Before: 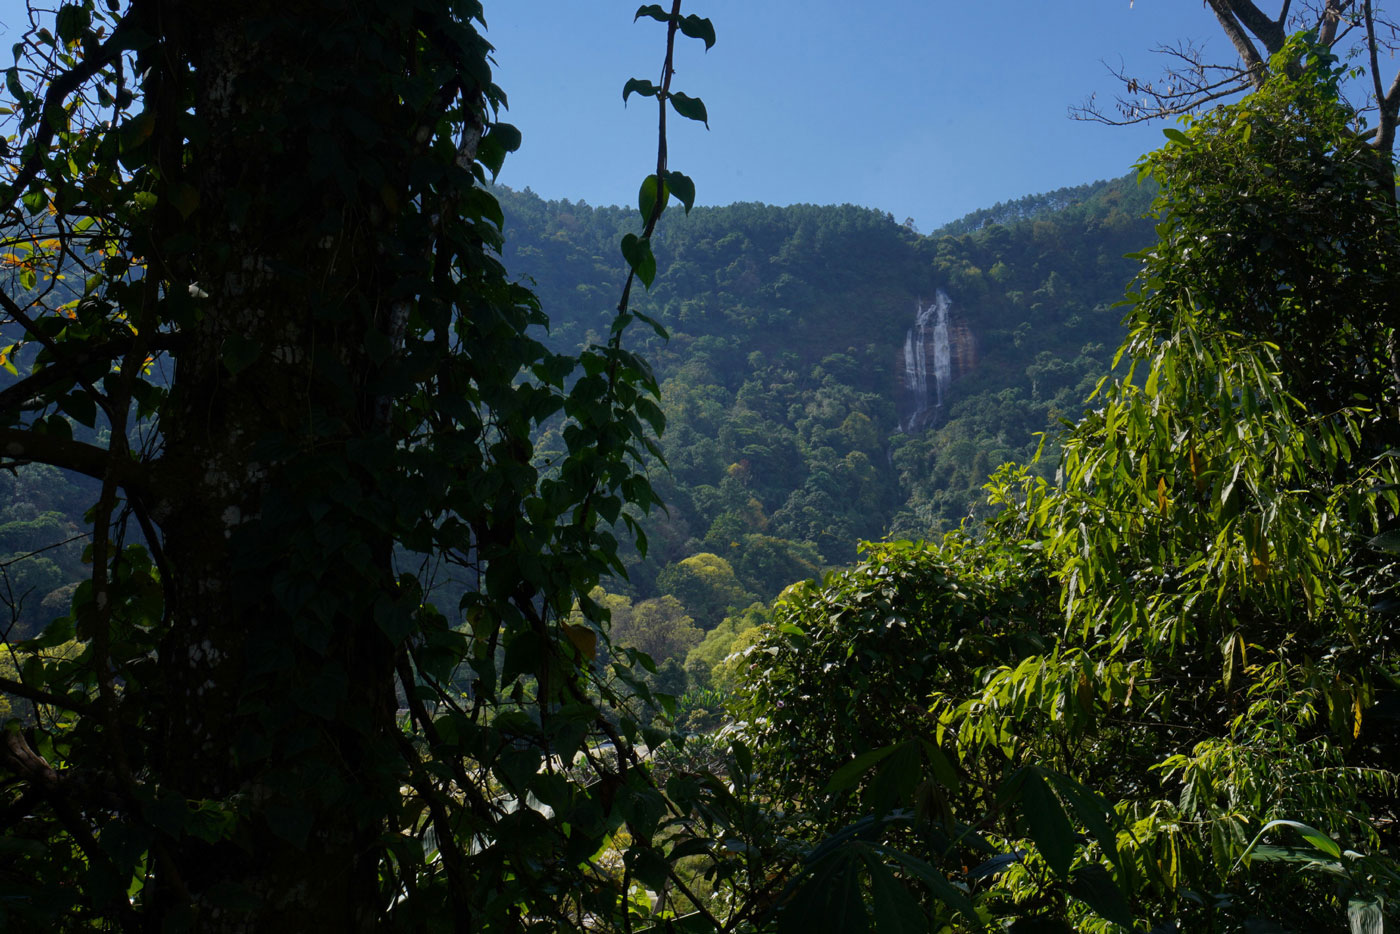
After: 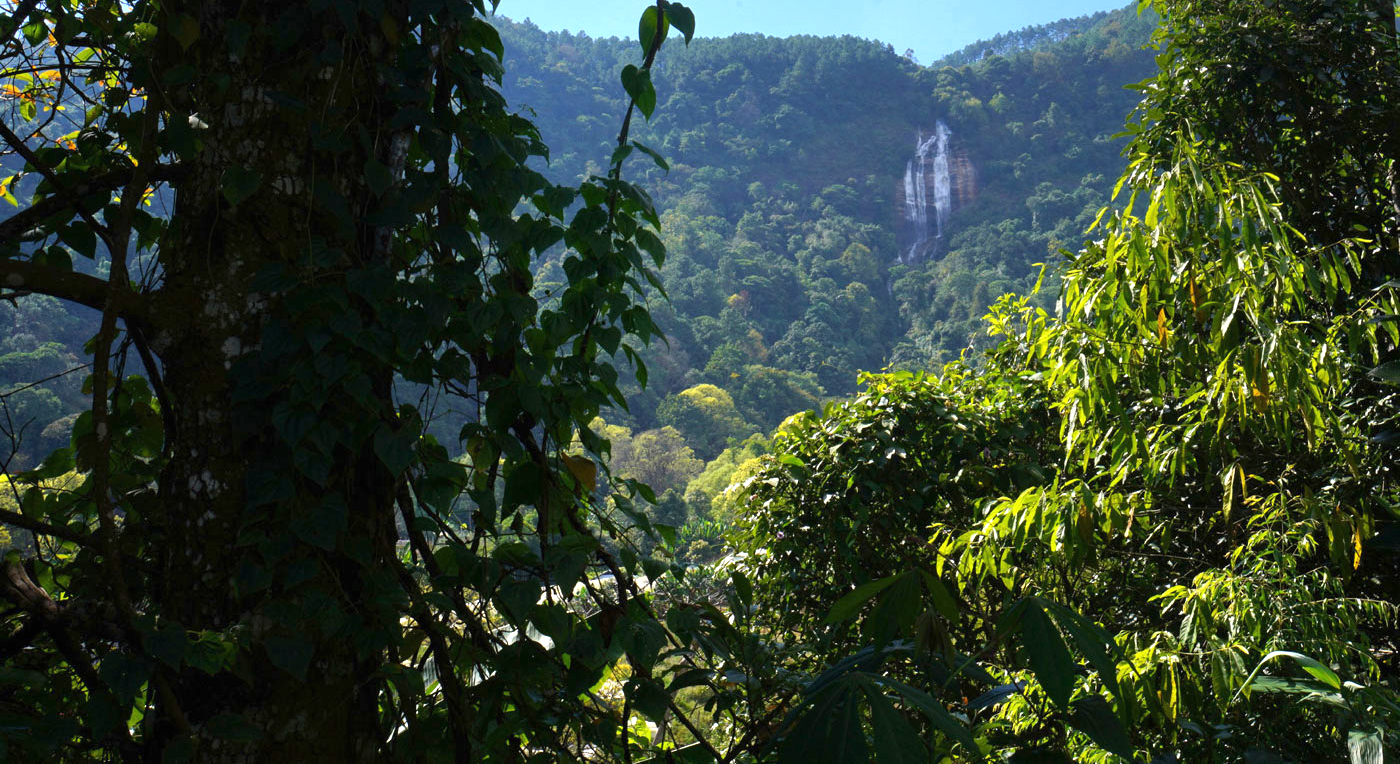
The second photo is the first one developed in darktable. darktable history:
crop and rotate: top 18.173%
exposure: black level correction 0, exposure 1.176 EV, compensate highlight preservation false
